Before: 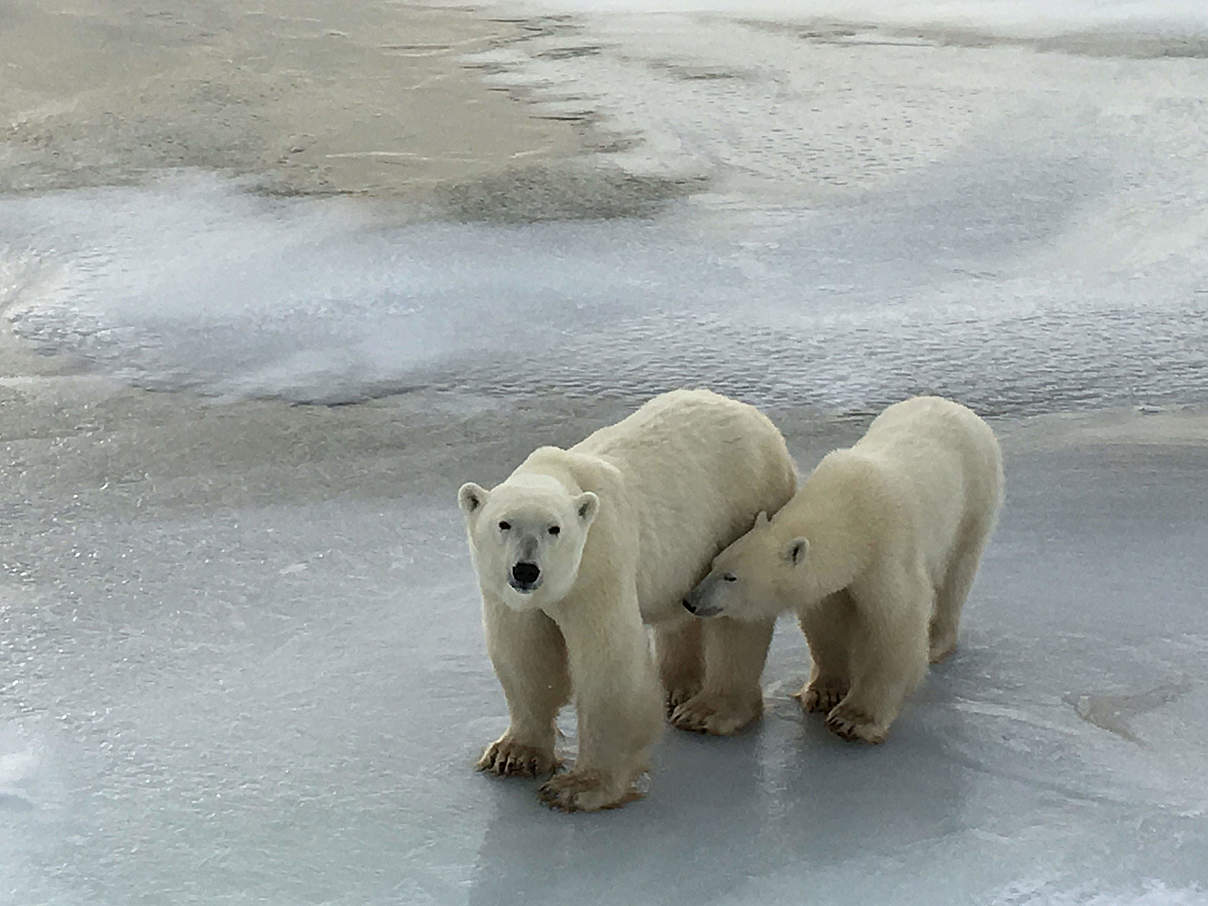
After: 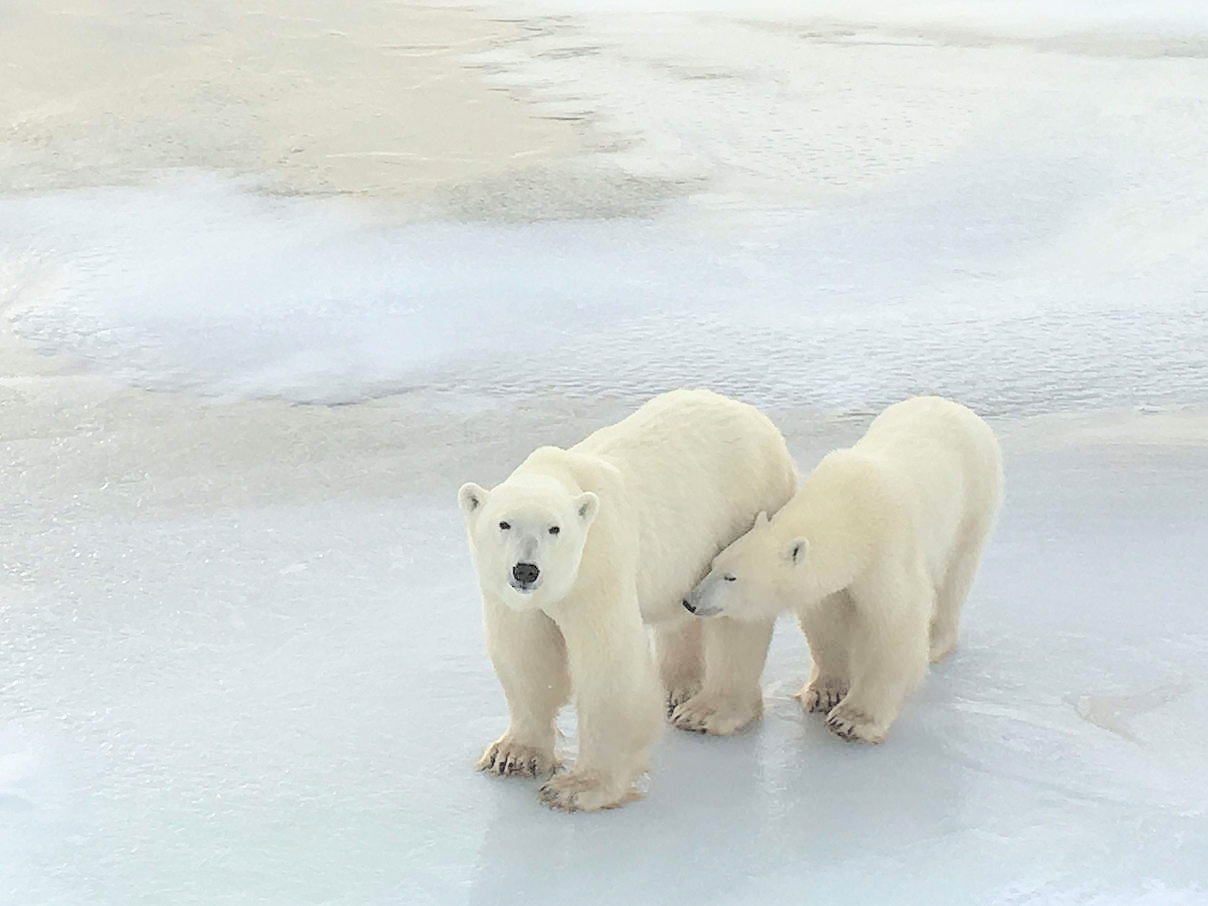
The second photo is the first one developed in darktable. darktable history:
contrast brightness saturation: brightness 0.994
